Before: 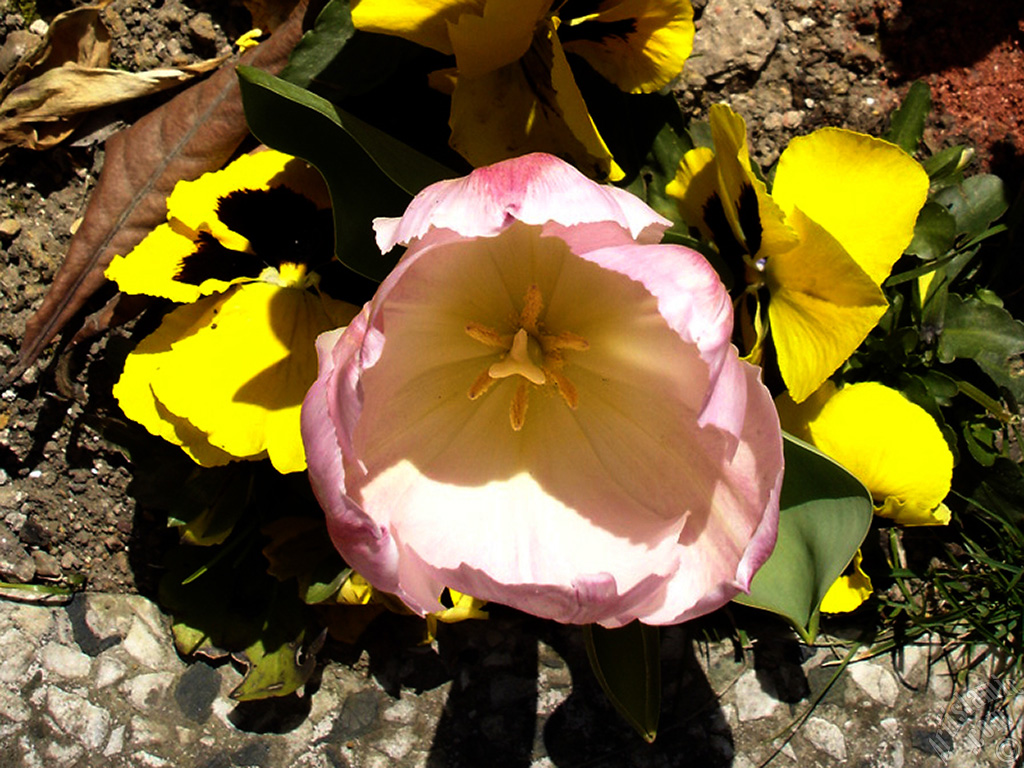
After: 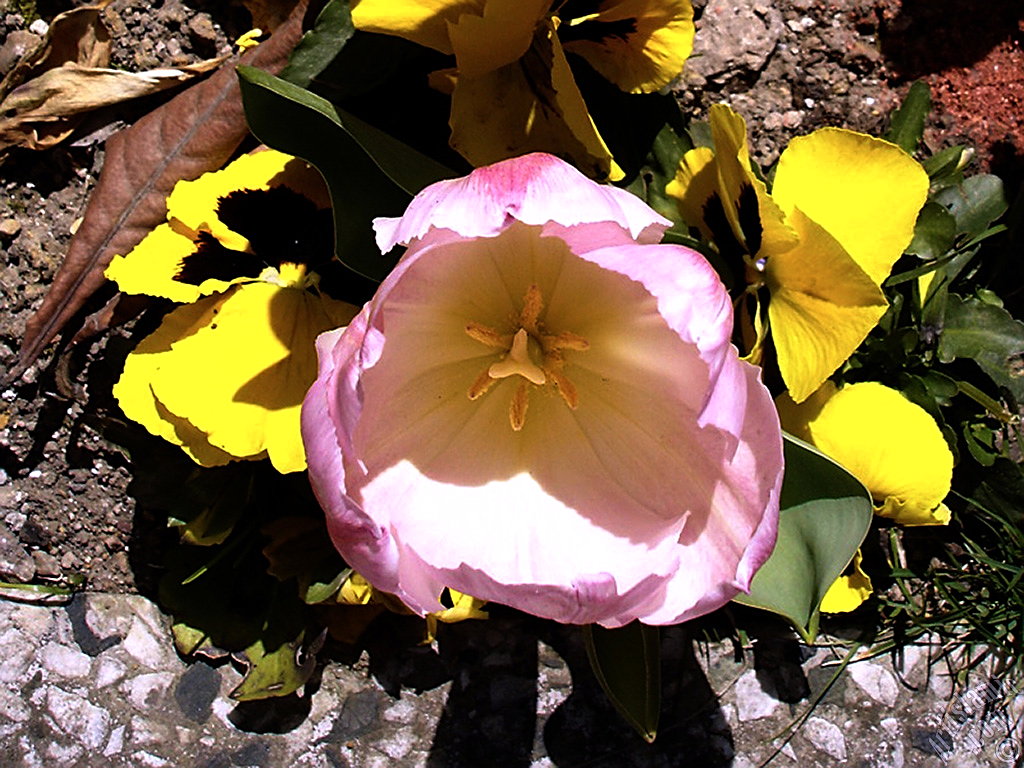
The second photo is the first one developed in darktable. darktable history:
color calibration: illuminant as shot in camera, x 0.358, y 0.373, temperature 4628.91 K
sharpen: on, module defaults
white balance: red 1.042, blue 1.17
